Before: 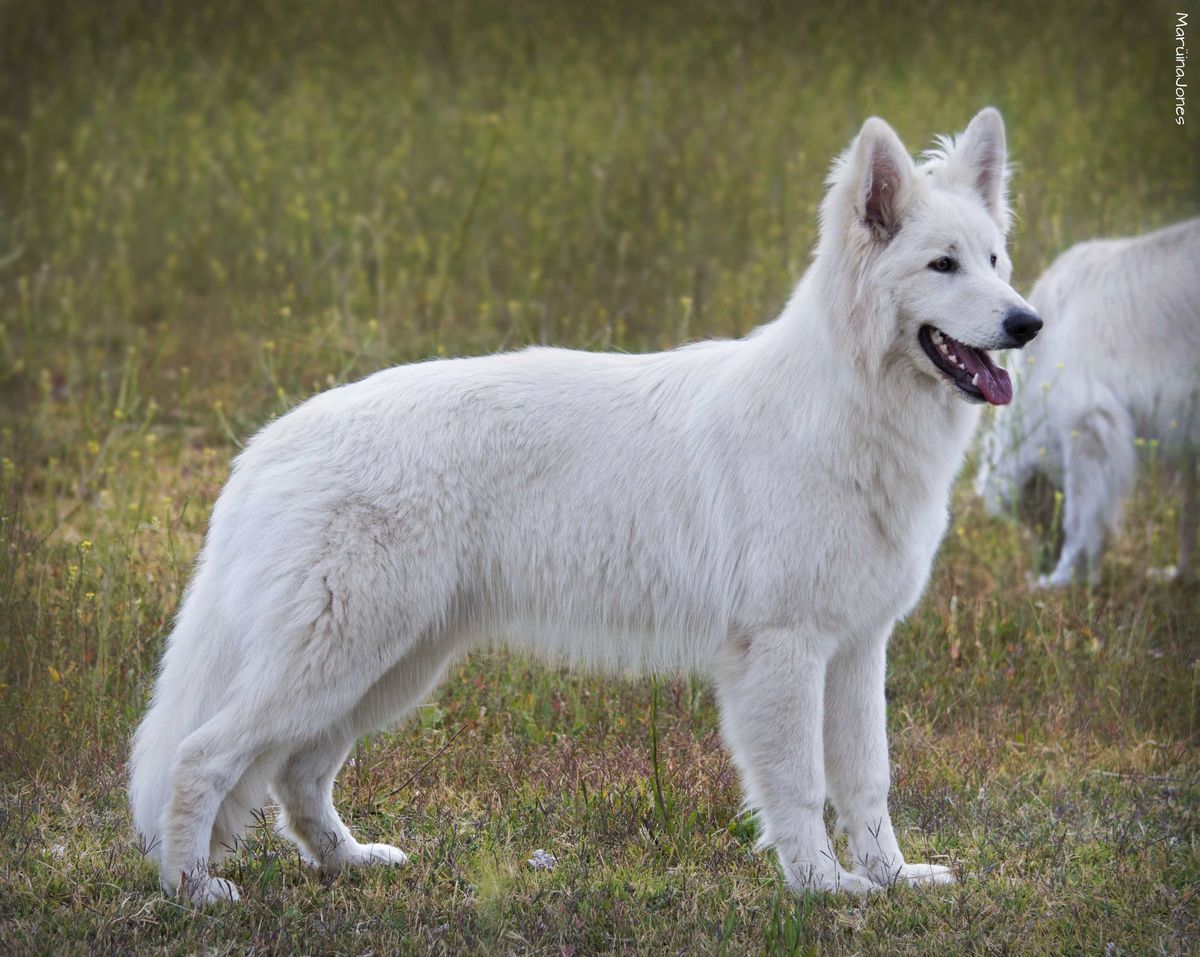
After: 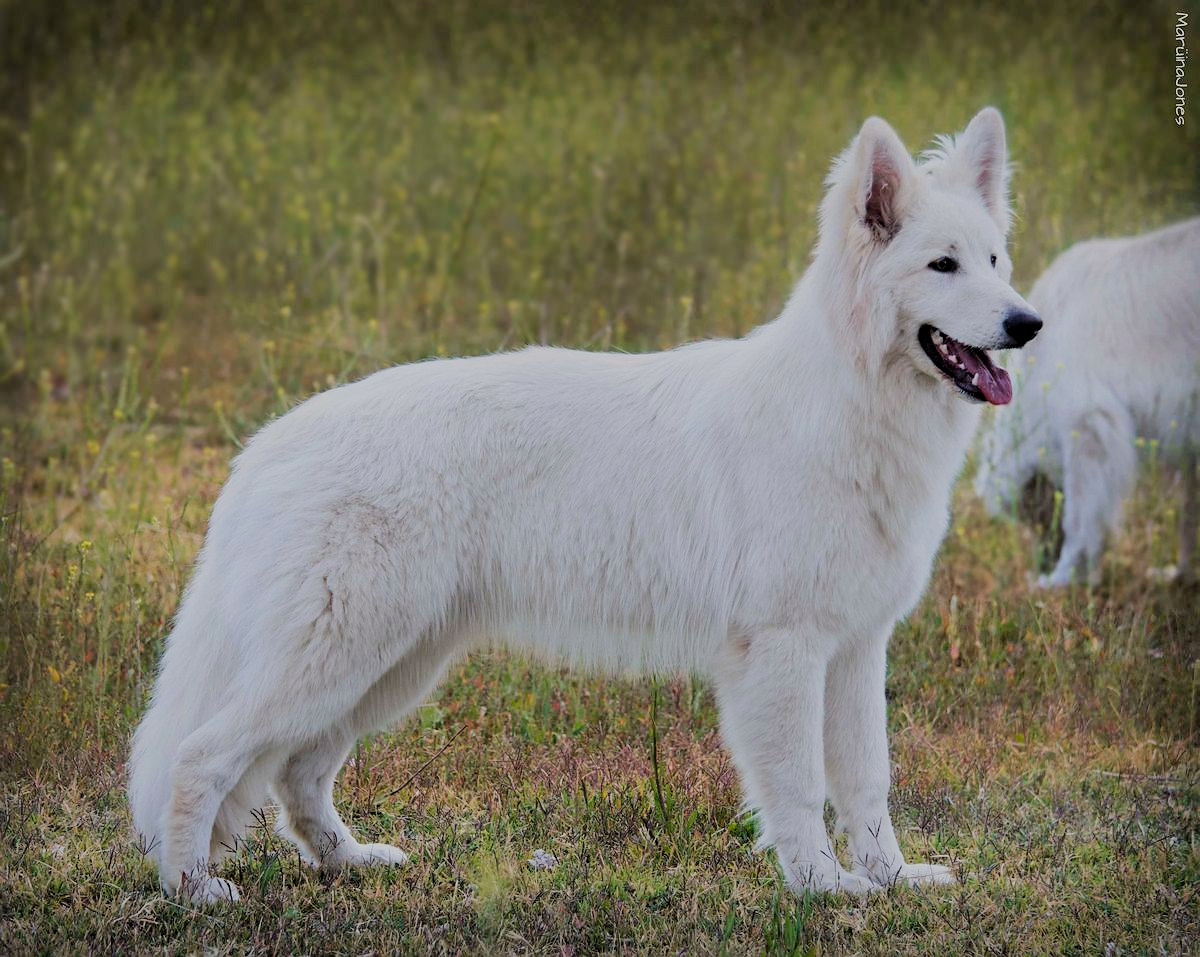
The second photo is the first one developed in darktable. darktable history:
sharpen: radius 1, threshold 1
filmic rgb: black relative exposure -6.15 EV, white relative exposure 6.96 EV, hardness 2.23, color science v6 (2022)
